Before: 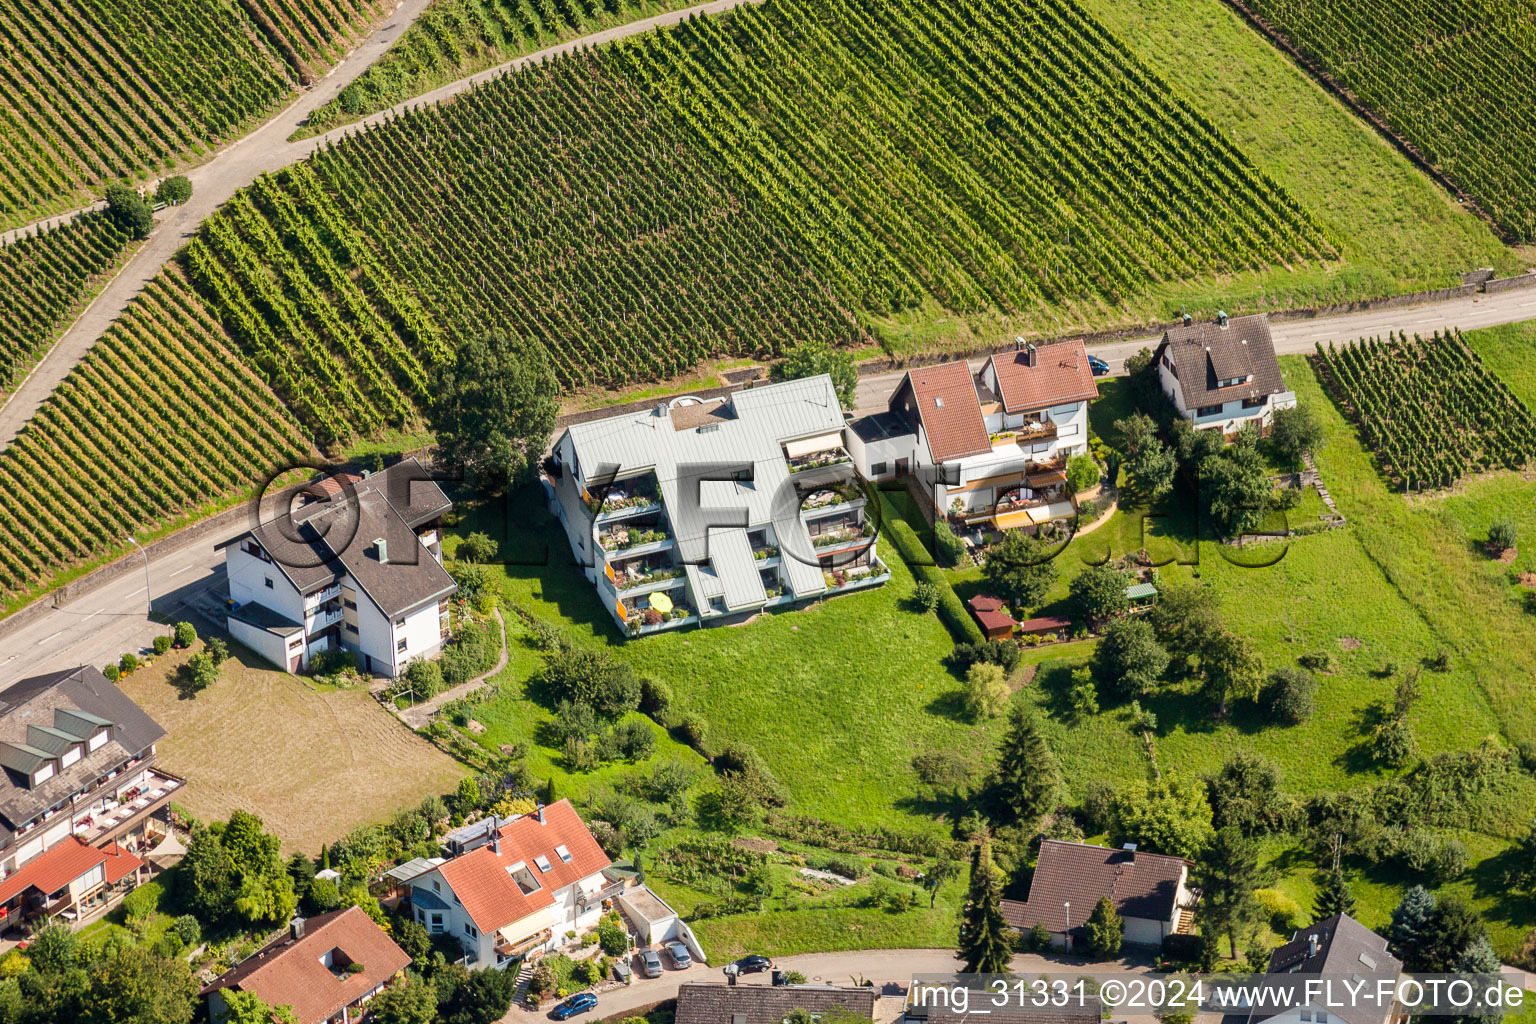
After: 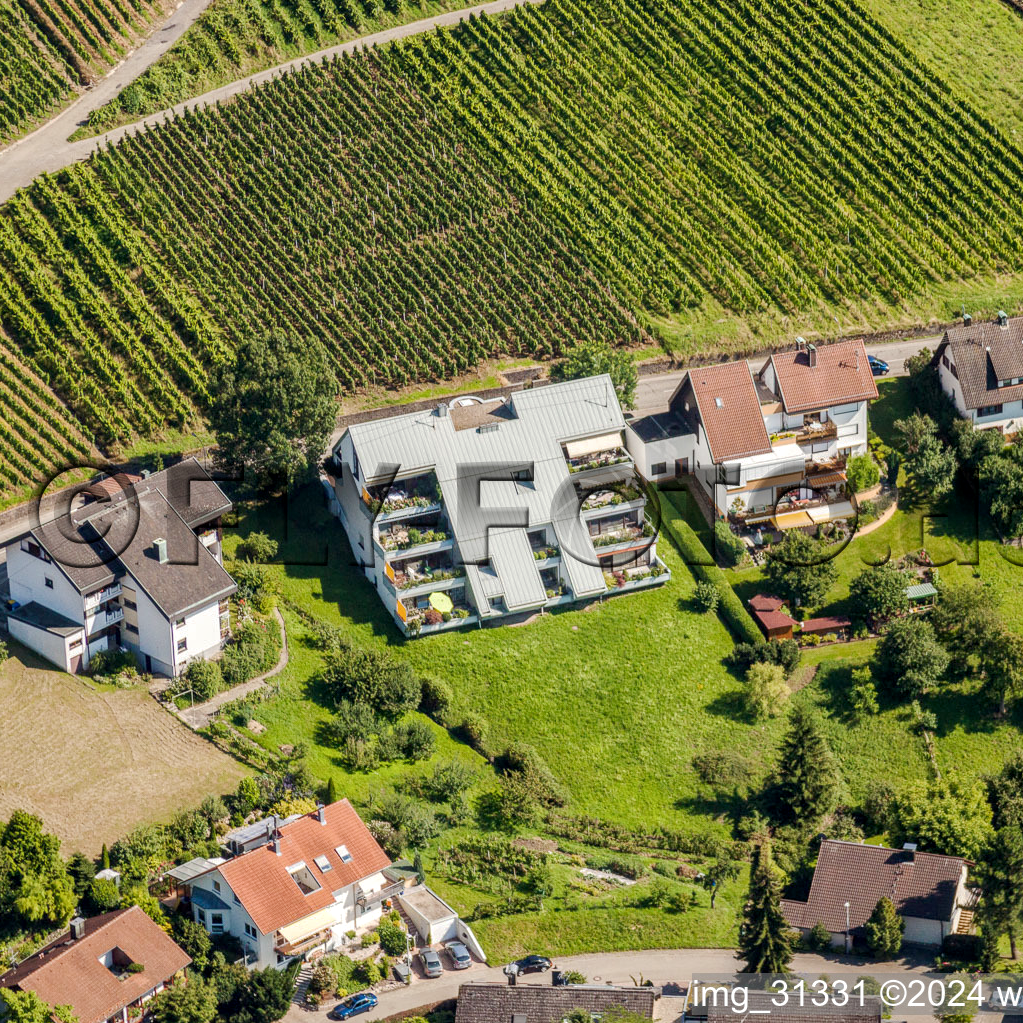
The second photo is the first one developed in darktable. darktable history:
base curve: curves: ch0 [(0, 0) (0.235, 0.266) (0.503, 0.496) (0.786, 0.72) (1, 1)], preserve colors none
crop and rotate: left 14.375%, right 18.967%
local contrast: on, module defaults
